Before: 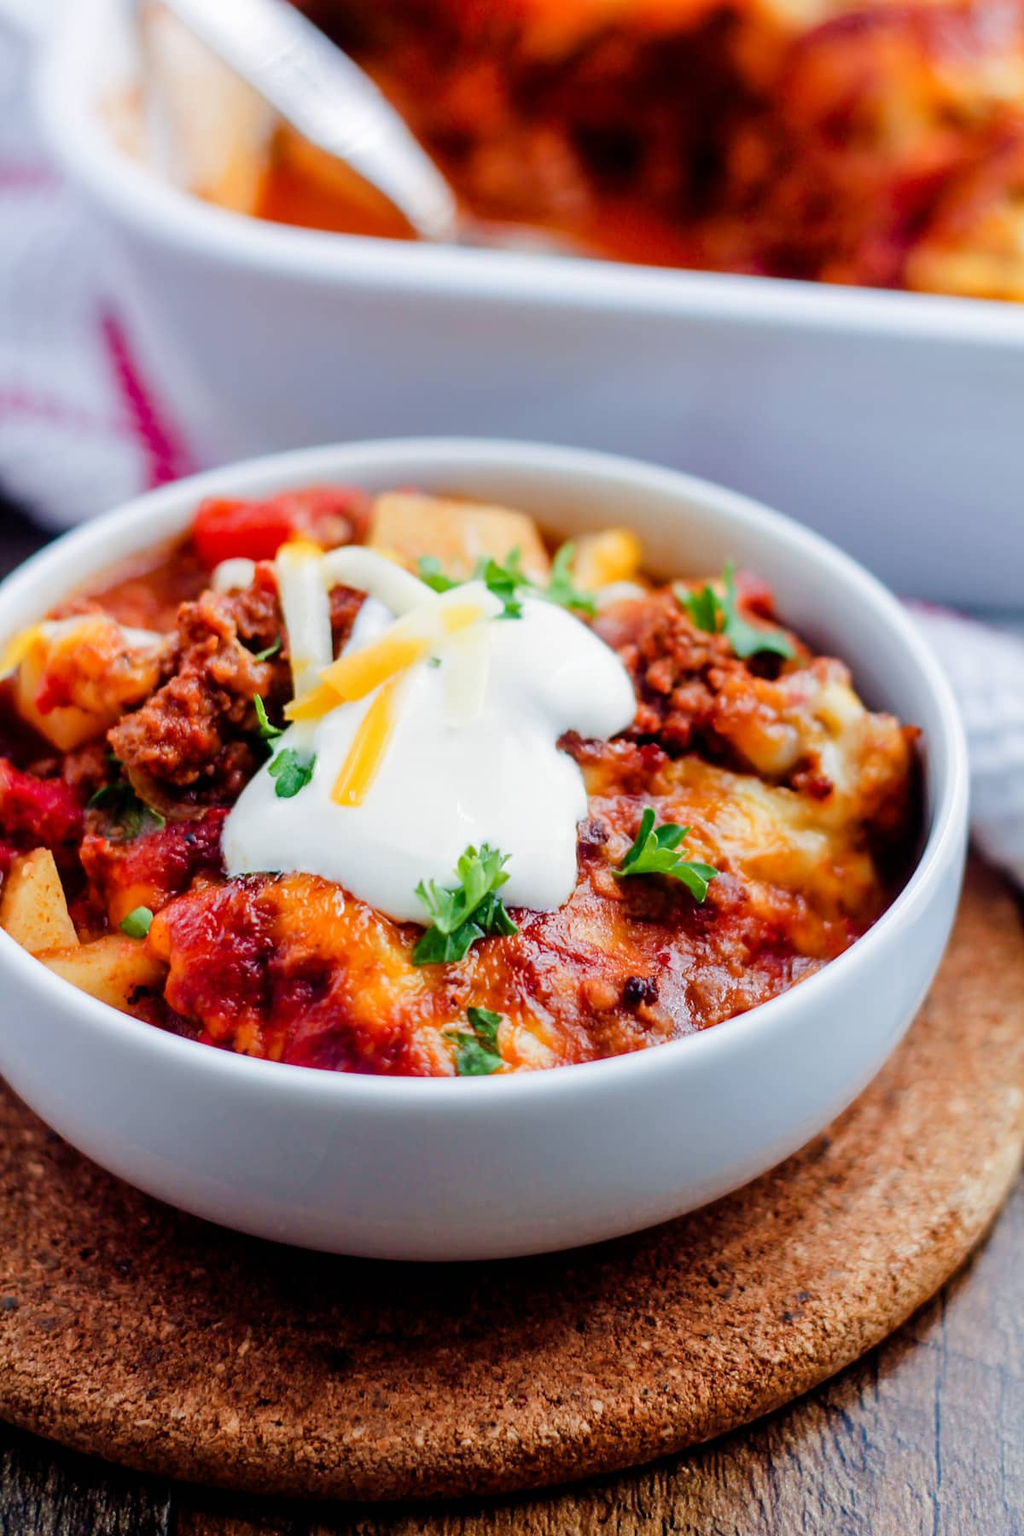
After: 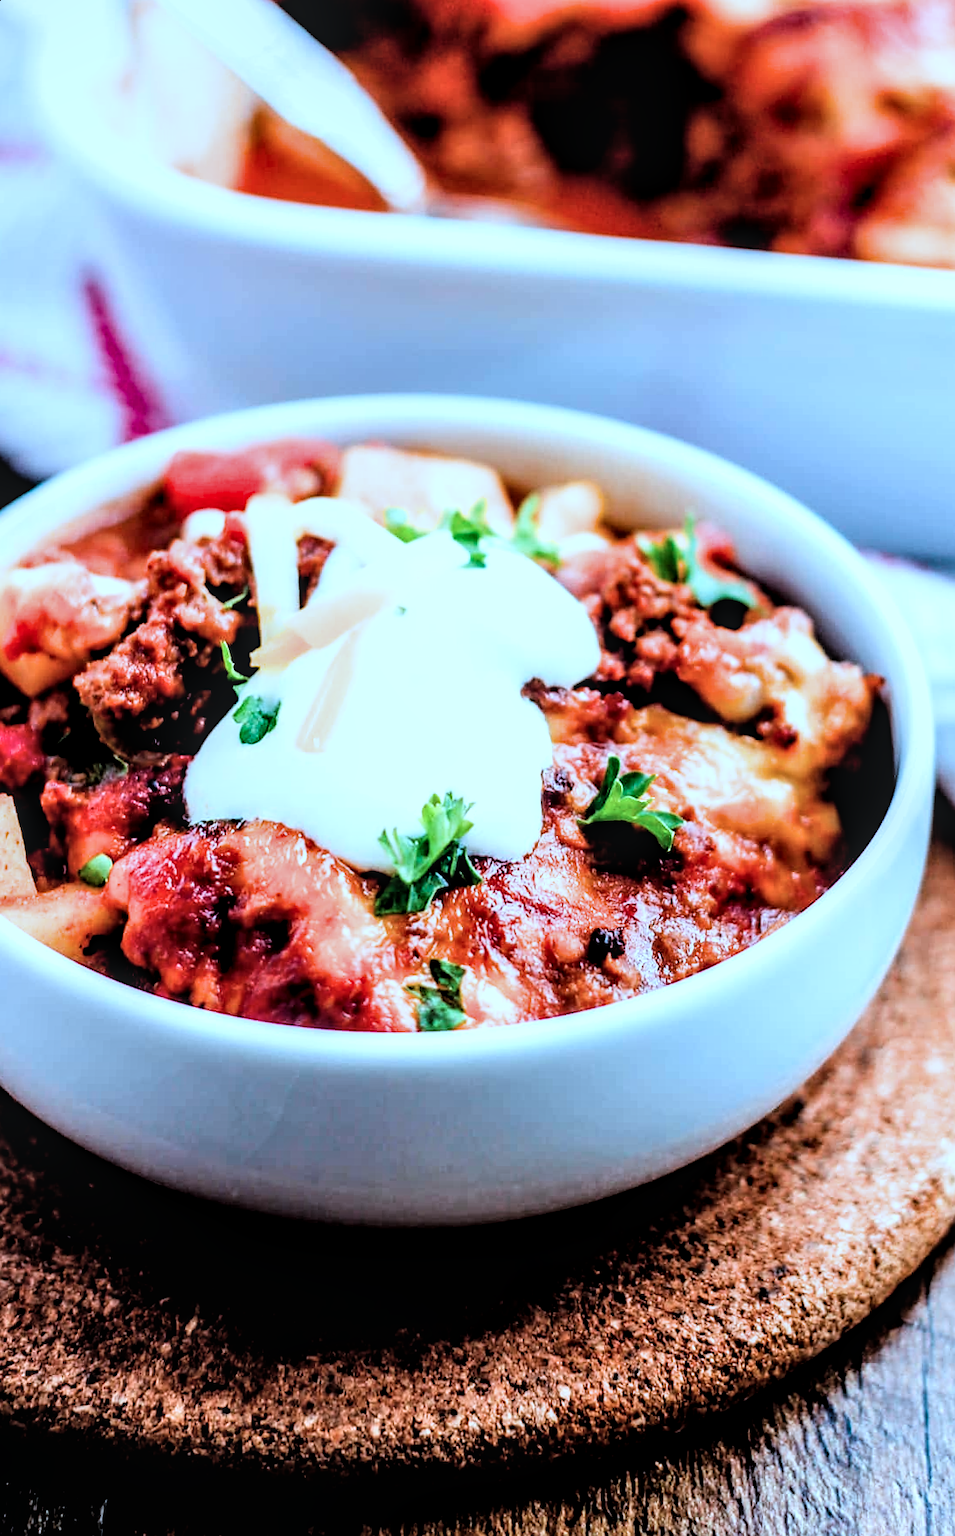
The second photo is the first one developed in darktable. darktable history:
sharpen: radius 1, threshold 1
filmic rgb: black relative exposure -3.92 EV, white relative exposure 3.14 EV, hardness 2.87
rotate and perspective: rotation 0.215°, lens shift (vertical) -0.139, crop left 0.069, crop right 0.939, crop top 0.002, crop bottom 0.996
local contrast: detail 130%
color correction: highlights a* -9.35, highlights b* -23.15
tone equalizer: -8 EV -1.08 EV, -7 EV -1.01 EV, -6 EV -0.867 EV, -5 EV -0.578 EV, -3 EV 0.578 EV, -2 EV 0.867 EV, -1 EV 1.01 EV, +0 EV 1.08 EV, edges refinement/feathering 500, mask exposure compensation -1.57 EV, preserve details no
